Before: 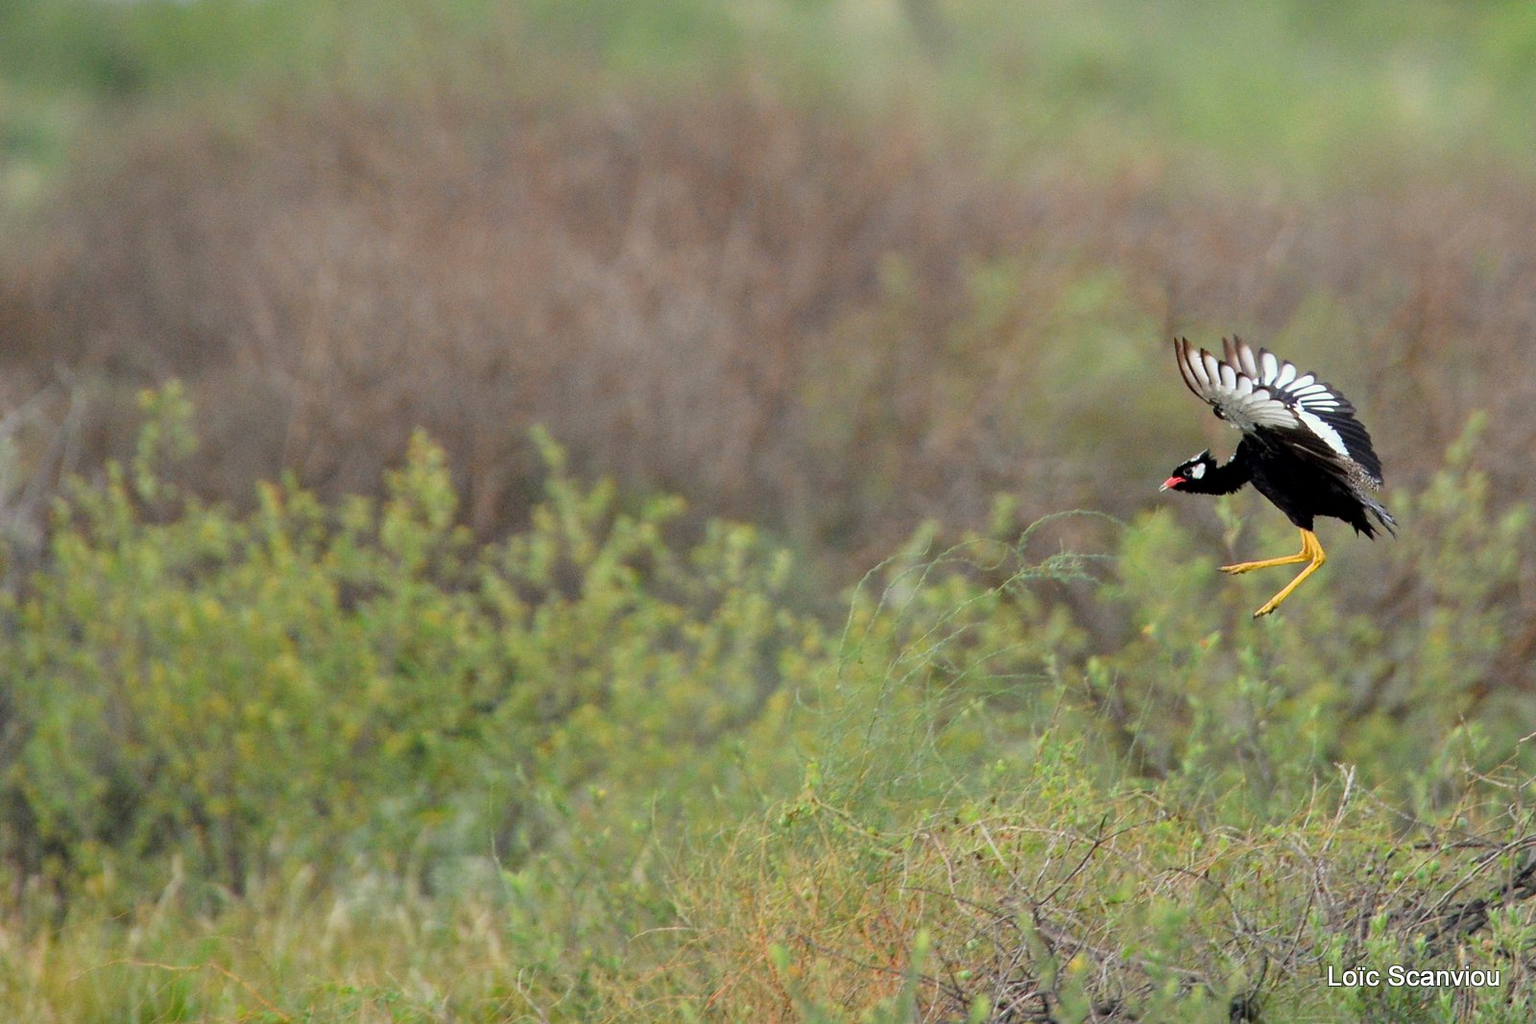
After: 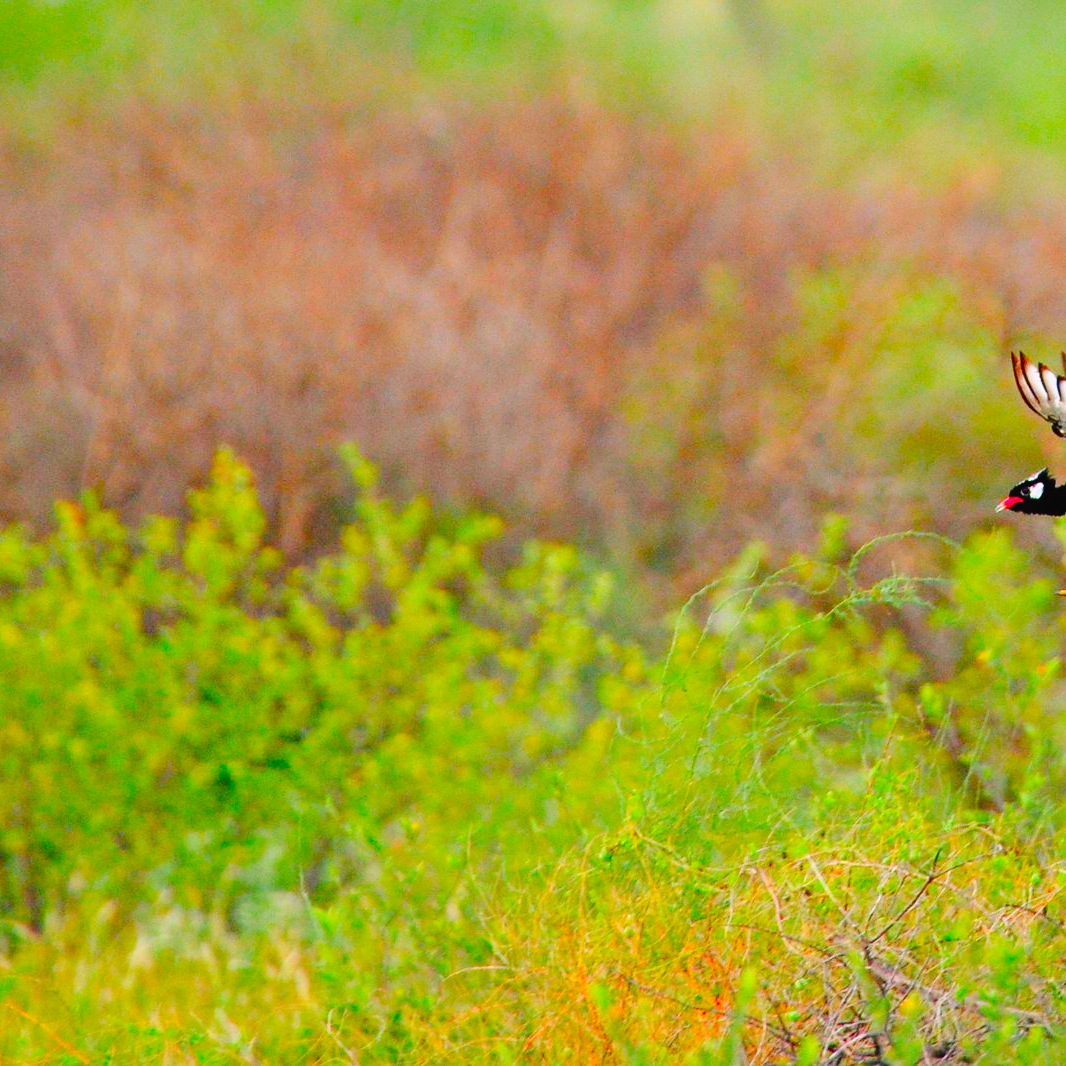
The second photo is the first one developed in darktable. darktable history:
crop and rotate: left 13.334%, right 20.031%
color correction: highlights a* 1.57, highlights b* -1.87, saturation 2.48
tone curve: curves: ch0 [(0, 0.023) (0.1, 0.084) (0.184, 0.168) (0.45, 0.54) (0.57, 0.683) (0.722, 0.825) (0.877, 0.948) (1, 1)]; ch1 [(0, 0) (0.414, 0.395) (0.453, 0.437) (0.502, 0.509) (0.521, 0.519) (0.573, 0.568) (0.618, 0.61) (0.654, 0.642) (1, 1)]; ch2 [(0, 0) (0.421, 0.43) (0.45, 0.463) (0.492, 0.504) (0.511, 0.519) (0.557, 0.557) (0.602, 0.605) (1, 1)], preserve colors none
